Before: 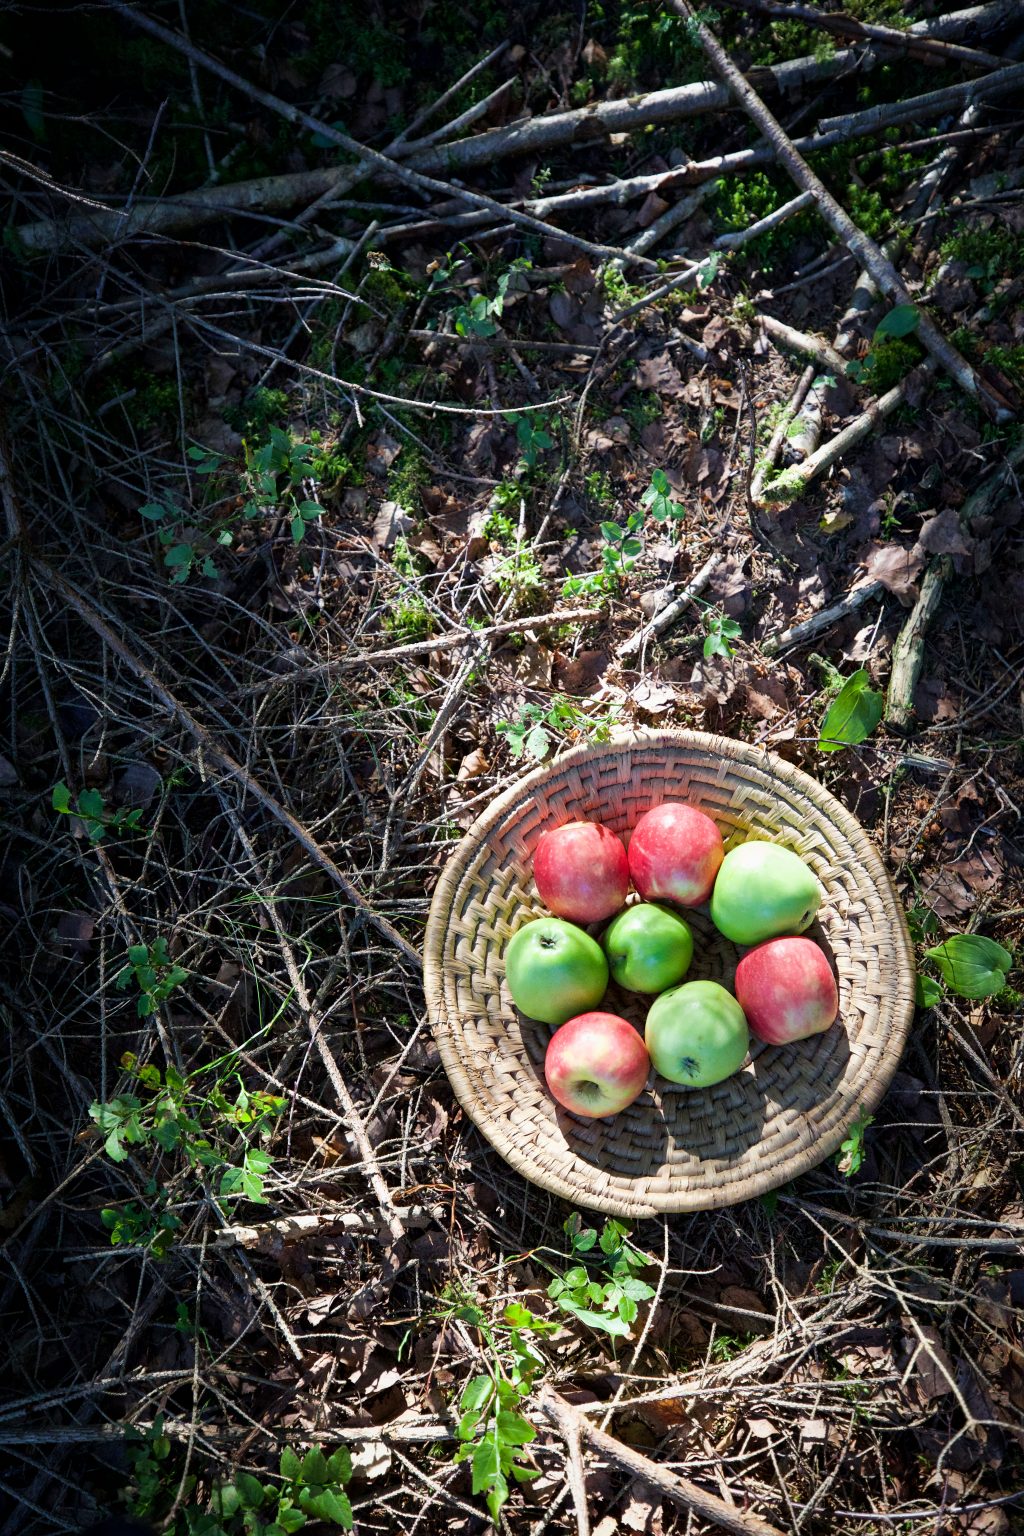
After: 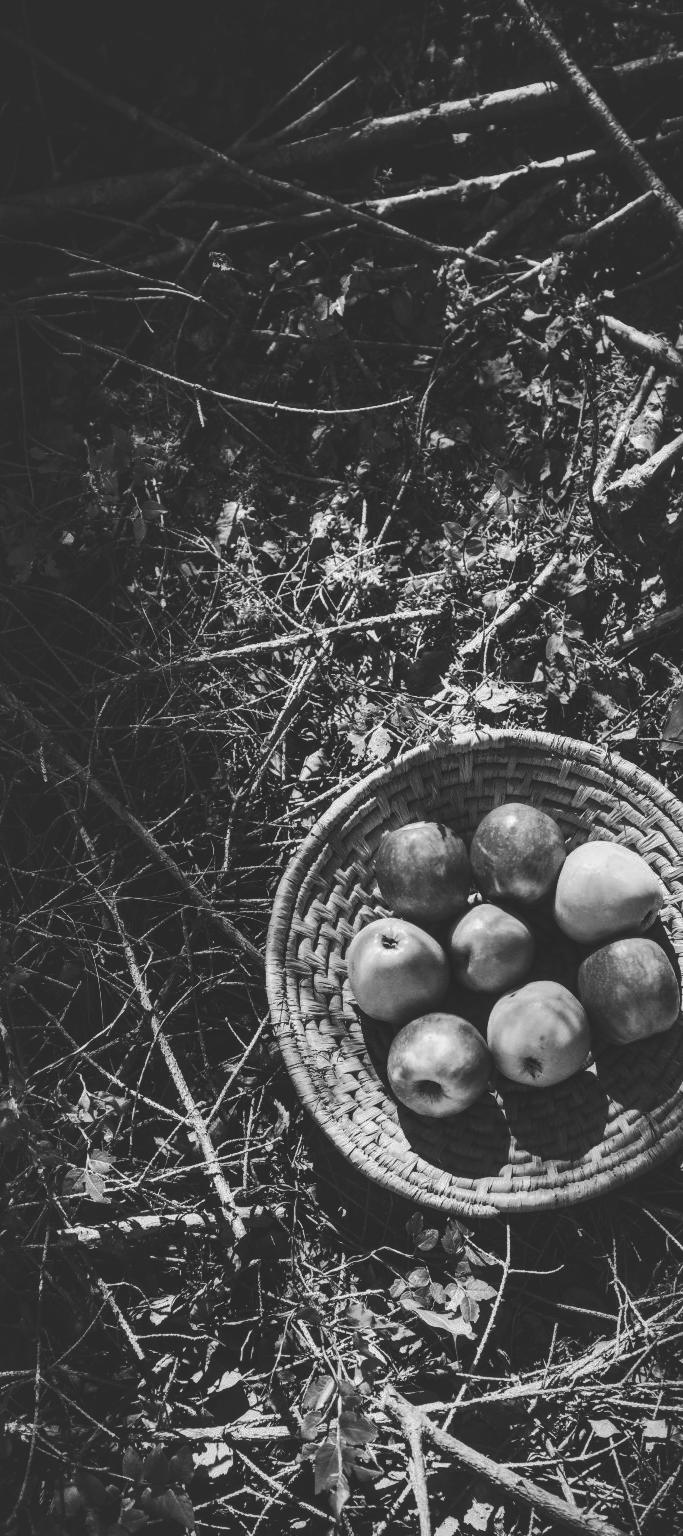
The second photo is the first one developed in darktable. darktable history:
crop and rotate: left 15.446%, right 17.836%
local contrast: on, module defaults
tone curve: curves: ch0 [(0, 0) (0.003, 0.108) (0.011, 0.112) (0.025, 0.117) (0.044, 0.126) (0.069, 0.133) (0.1, 0.146) (0.136, 0.158) (0.177, 0.178) (0.224, 0.212) (0.277, 0.256) (0.335, 0.331) (0.399, 0.423) (0.468, 0.538) (0.543, 0.641) (0.623, 0.721) (0.709, 0.792) (0.801, 0.845) (0.898, 0.917) (1, 1)], preserve colors none
color calibration: illuminant same as pipeline (D50), x 0.346, y 0.359, temperature 5002.42 K
contrast brightness saturation: contrast -0.03, brightness -0.59, saturation -1
white balance: emerald 1
shadows and highlights: on, module defaults
exposure: black level correction -0.015, compensate highlight preservation false
